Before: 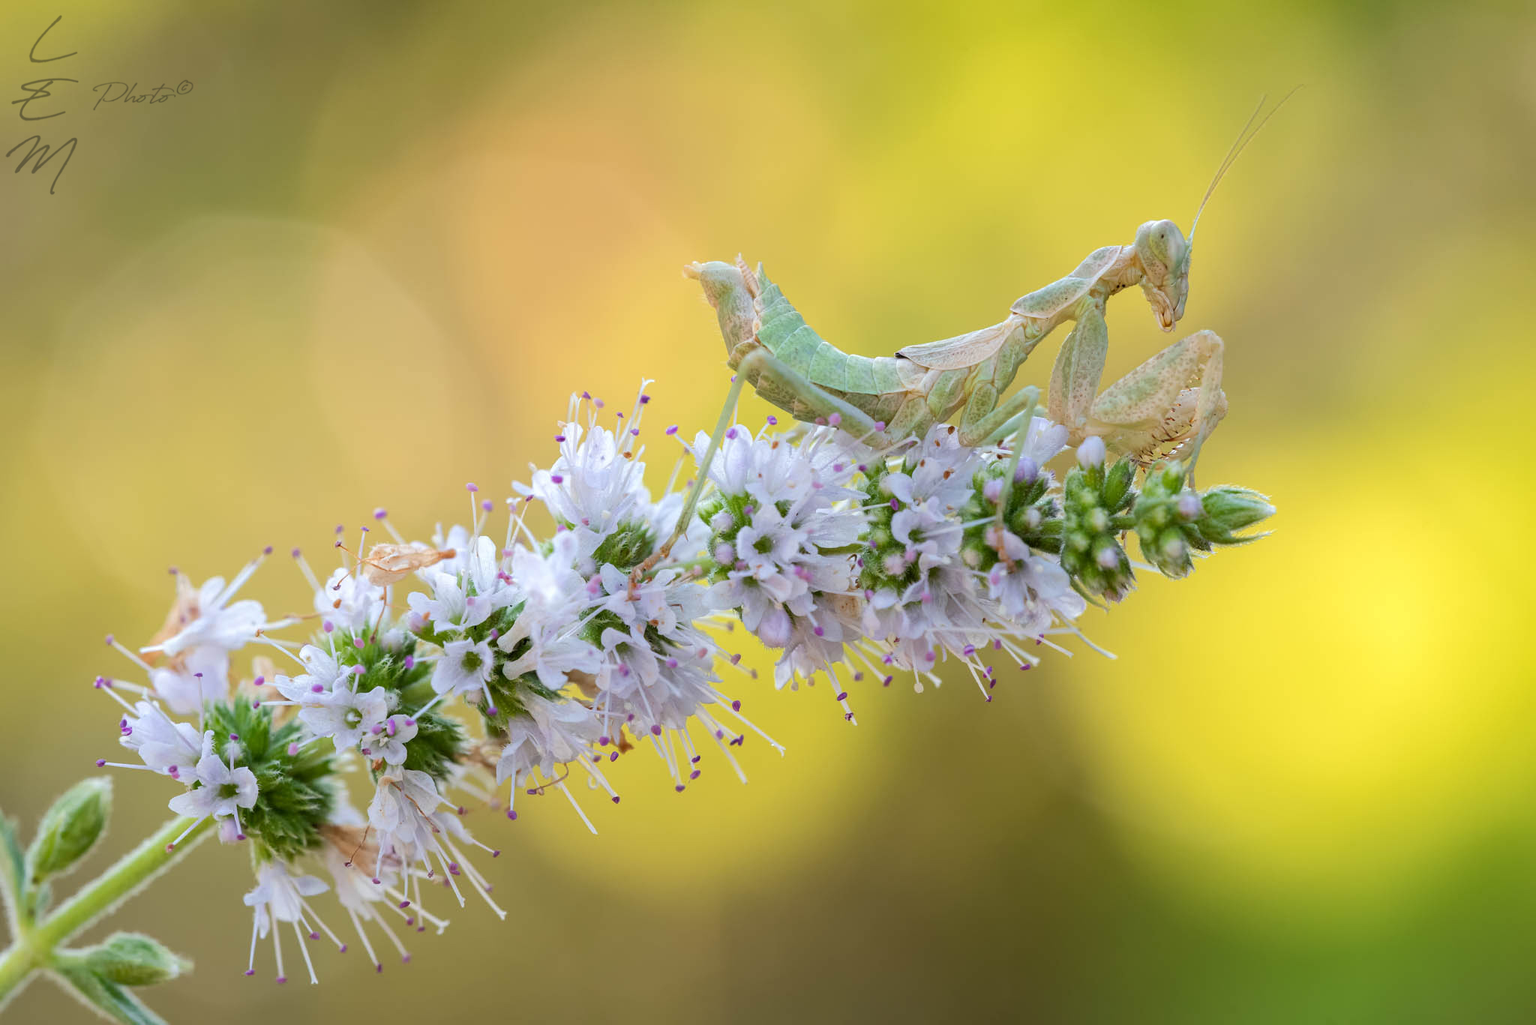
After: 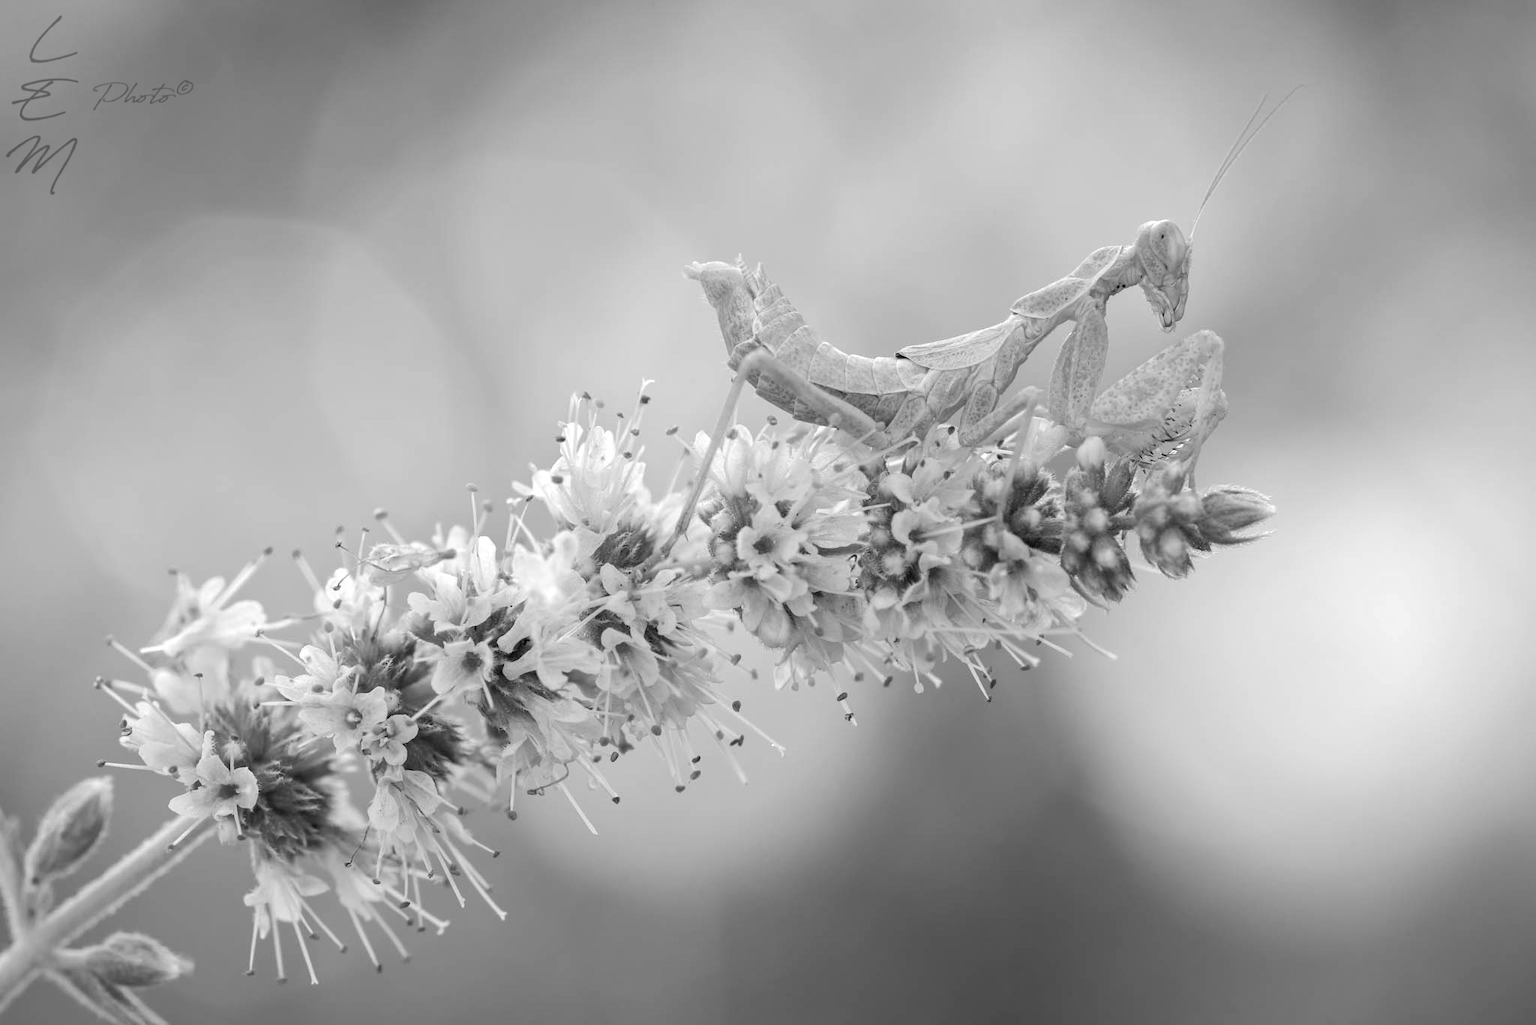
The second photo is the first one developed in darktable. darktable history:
vignetting: fall-off start 100%, brightness -0.282, width/height ratio 1.31
levels: levels [0, 0.492, 0.984]
monochrome: on, module defaults
white balance: red 0.98, blue 1.61
